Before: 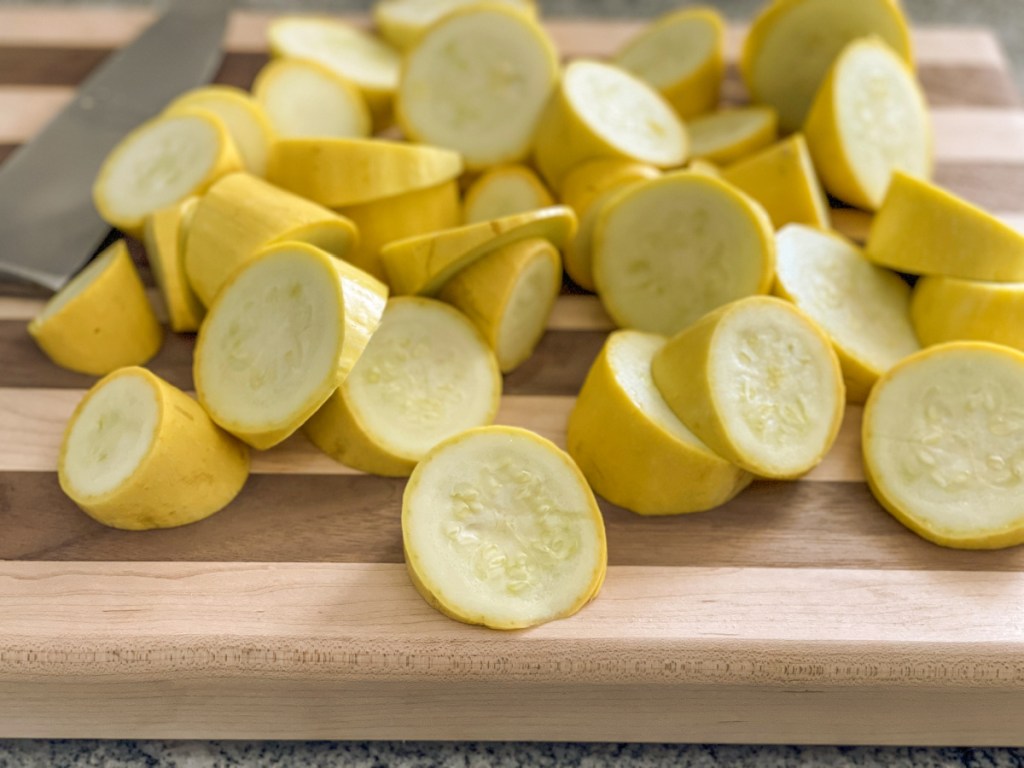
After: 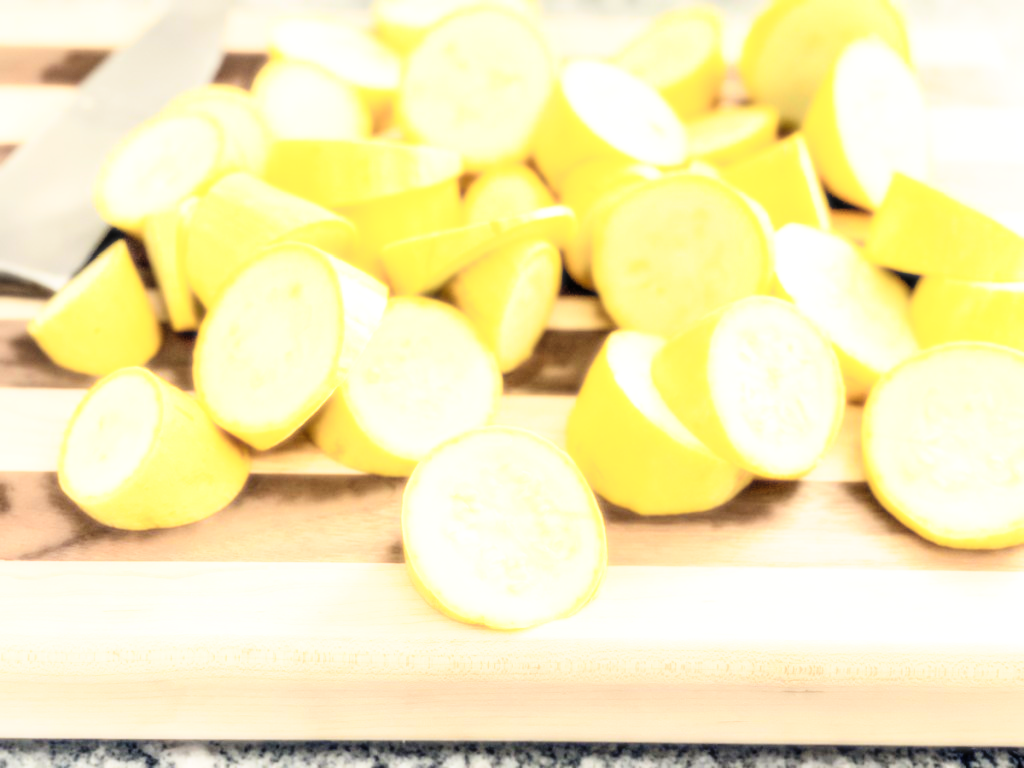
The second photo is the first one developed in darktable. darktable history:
bloom: size 0%, threshold 54.82%, strength 8.31%
base curve: curves: ch0 [(0, 0) (0.007, 0.004) (0.027, 0.03) (0.046, 0.07) (0.207, 0.54) (0.442, 0.872) (0.673, 0.972) (1, 1)], preserve colors none
color correction: saturation 0.8
